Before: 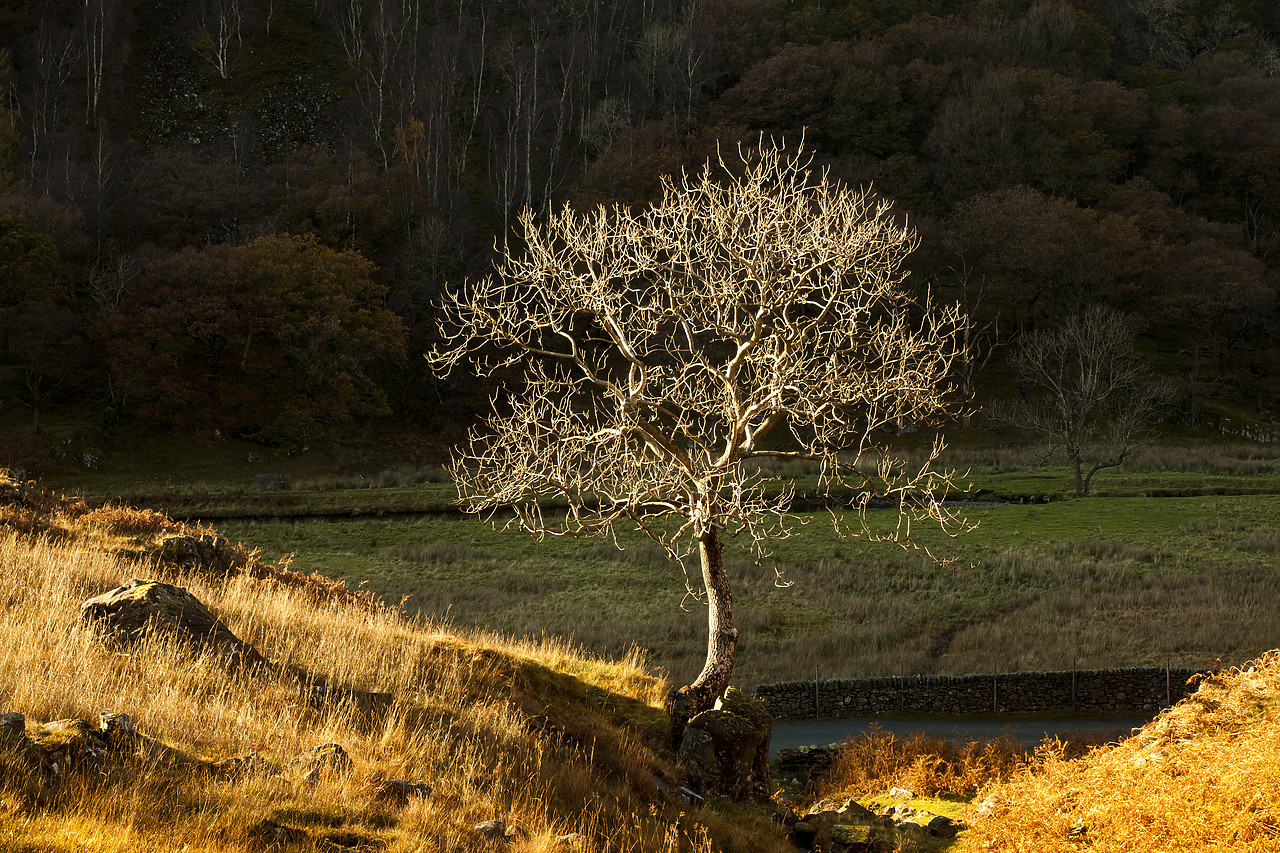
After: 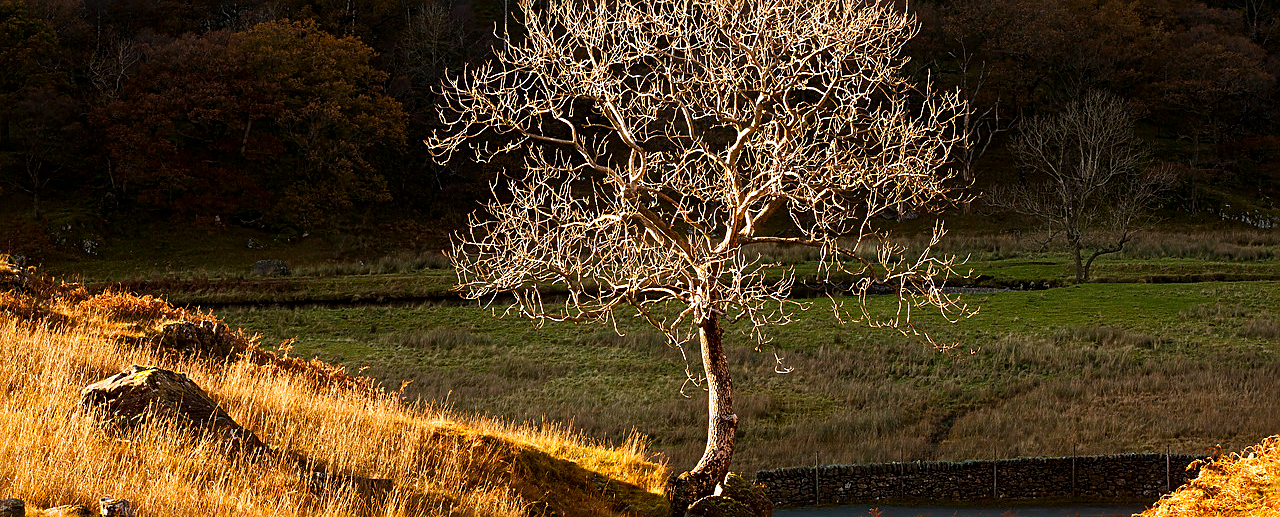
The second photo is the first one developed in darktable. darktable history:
crop and rotate: top 25.226%, bottom 14.059%
contrast brightness saturation: saturation 0.123
color calibration: output R [1.063, -0.012, -0.003, 0], output B [-0.079, 0.047, 1, 0], gray › normalize channels true, x 0.37, y 0.382, temperature 4318.16 K, gamut compression 0.006
sharpen: radius 2.175, amount 0.384, threshold 0.099
